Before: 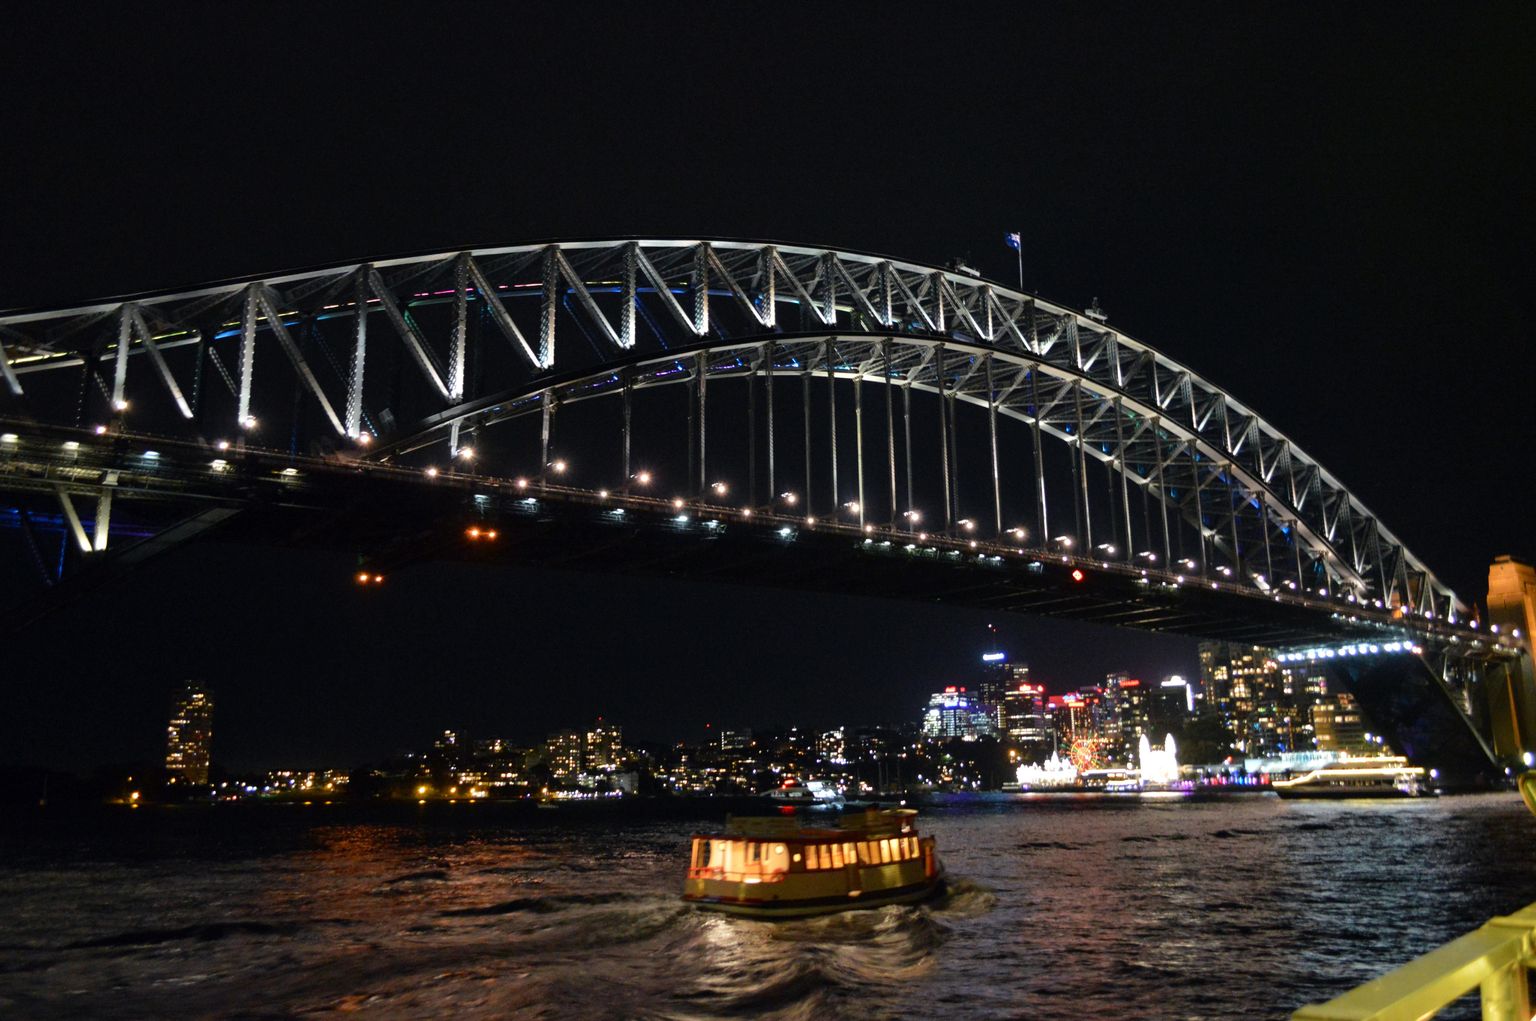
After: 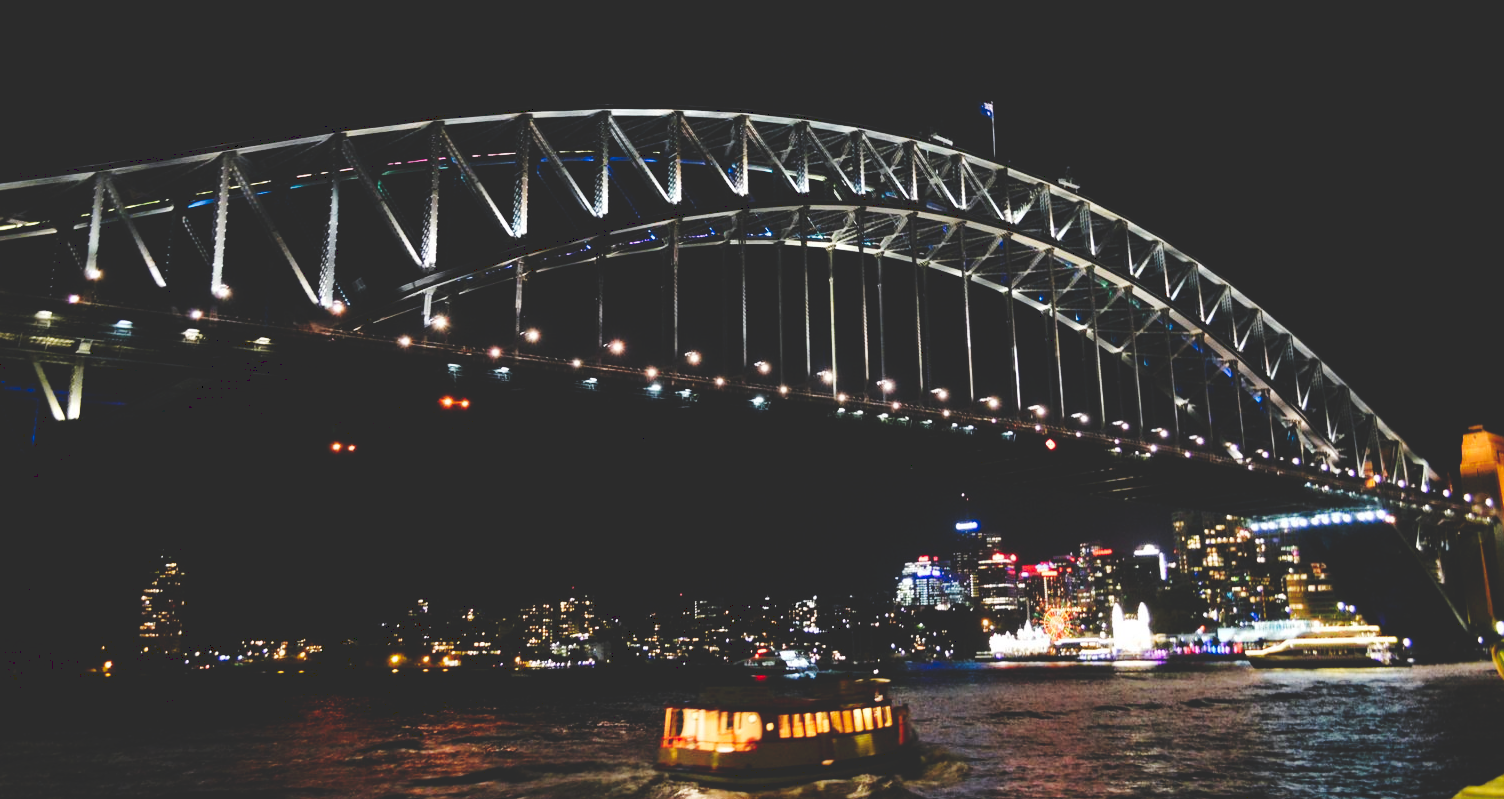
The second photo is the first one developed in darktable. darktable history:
crop and rotate: left 1.796%, top 12.865%, right 0.269%, bottom 8.836%
tone curve: curves: ch0 [(0, 0) (0.003, 0.172) (0.011, 0.177) (0.025, 0.177) (0.044, 0.177) (0.069, 0.178) (0.1, 0.181) (0.136, 0.19) (0.177, 0.208) (0.224, 0.226) (0.277, 0.274) (0.335, 0.338) (0.399, 0.43) (0.468, 0.535) (0.543, 0.635) (0.623, 0.726) (0.709, 0.815) (0.801, 0.882) (0.898, 0.936) (1, 1)], preserve colors none
